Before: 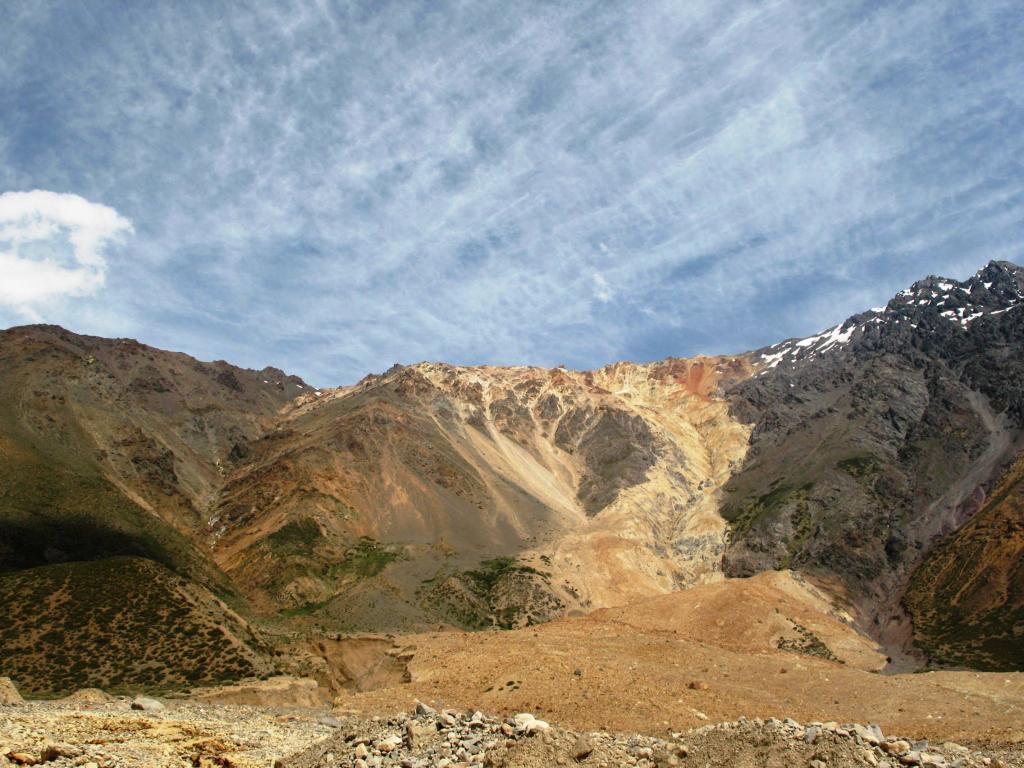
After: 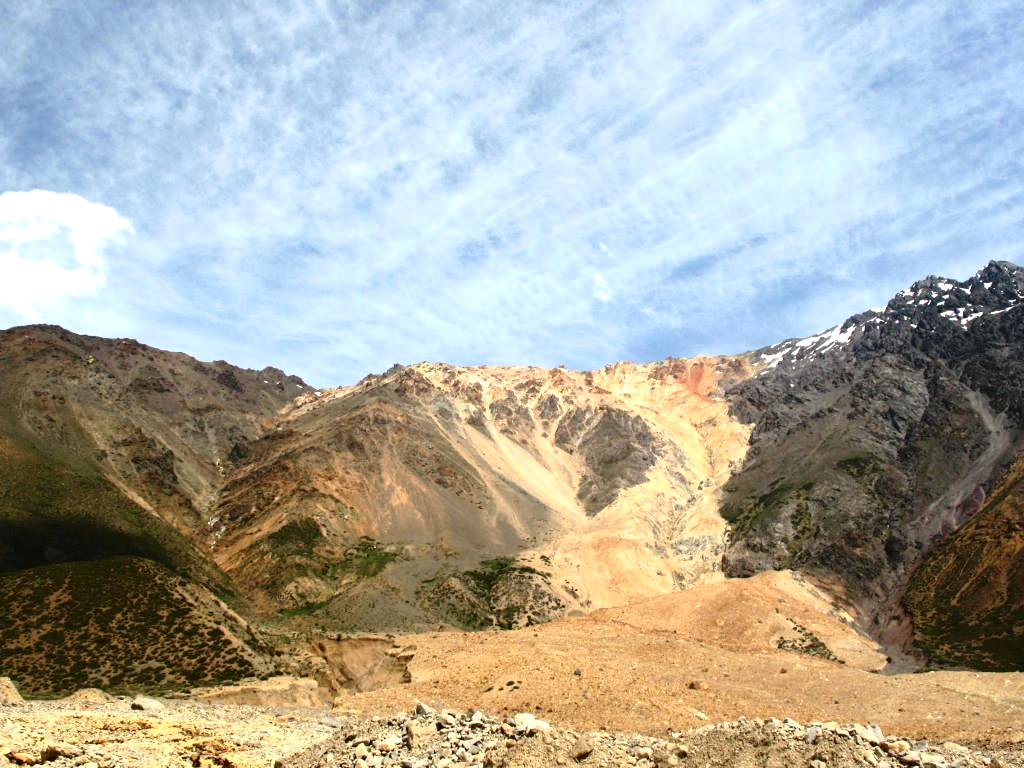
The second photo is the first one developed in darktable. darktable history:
exposure: black level correction -0.002, exposure 0.536 EV, compensate highlight preservation false
contrast brightness saturation: contrast 0.222
